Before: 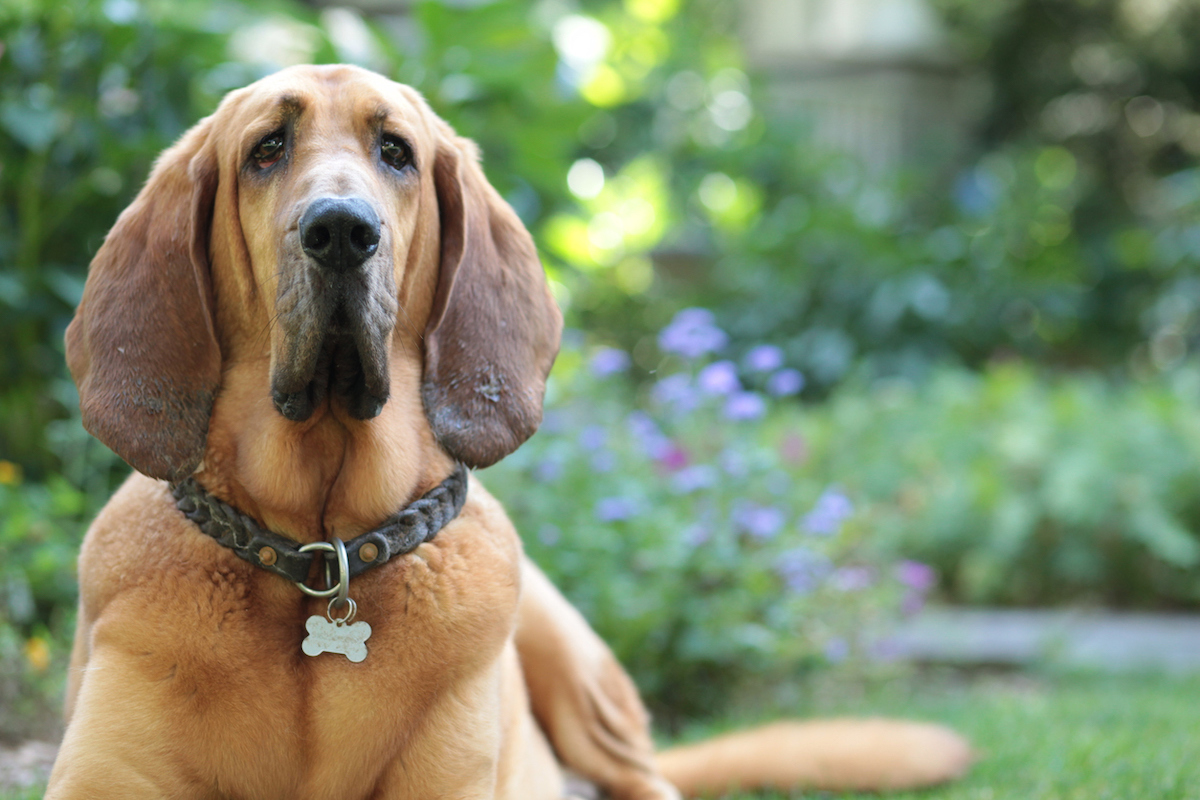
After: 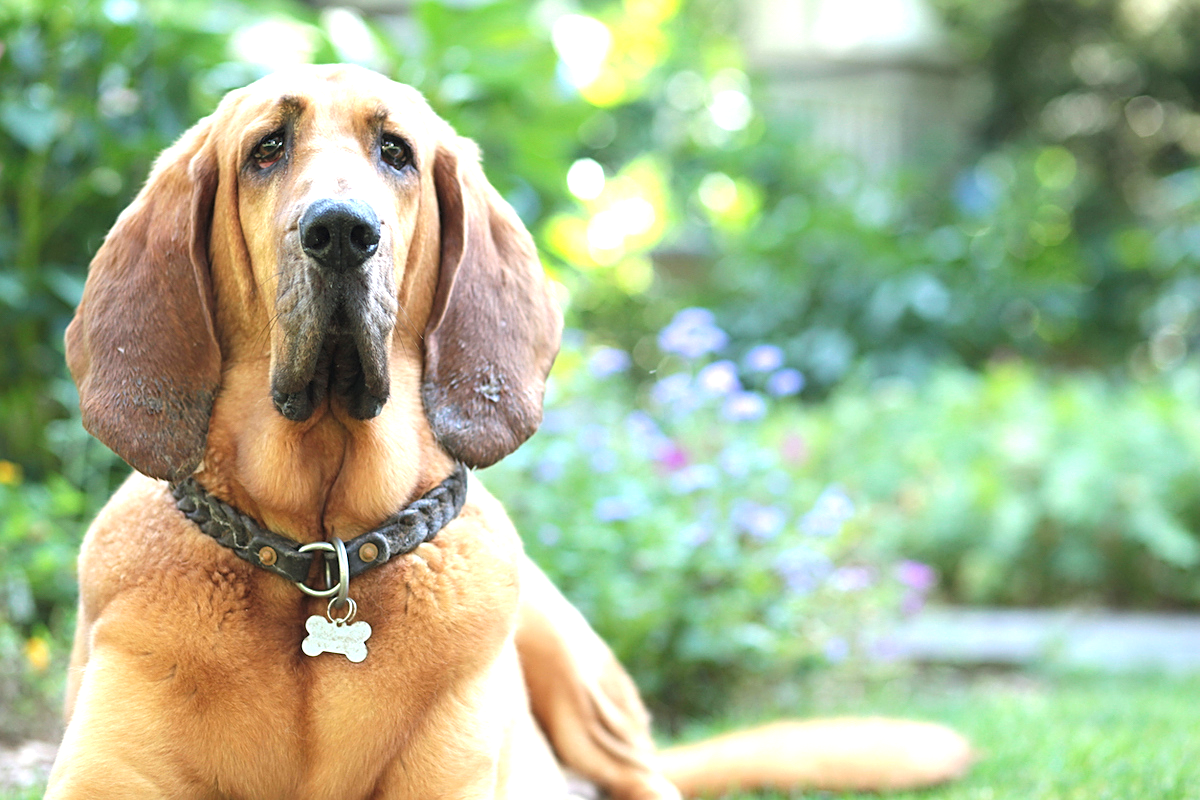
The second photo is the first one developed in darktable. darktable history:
color balance rgb: perceptual saturation grading › global saturation 0.126%, perceptual saturation grading › mid-tones 11.818%
sharpen: on, module defaults
exposure: black level correction 0, exposure 0.951 EV, compensate exposure bias true, compensate highlight preservation false
